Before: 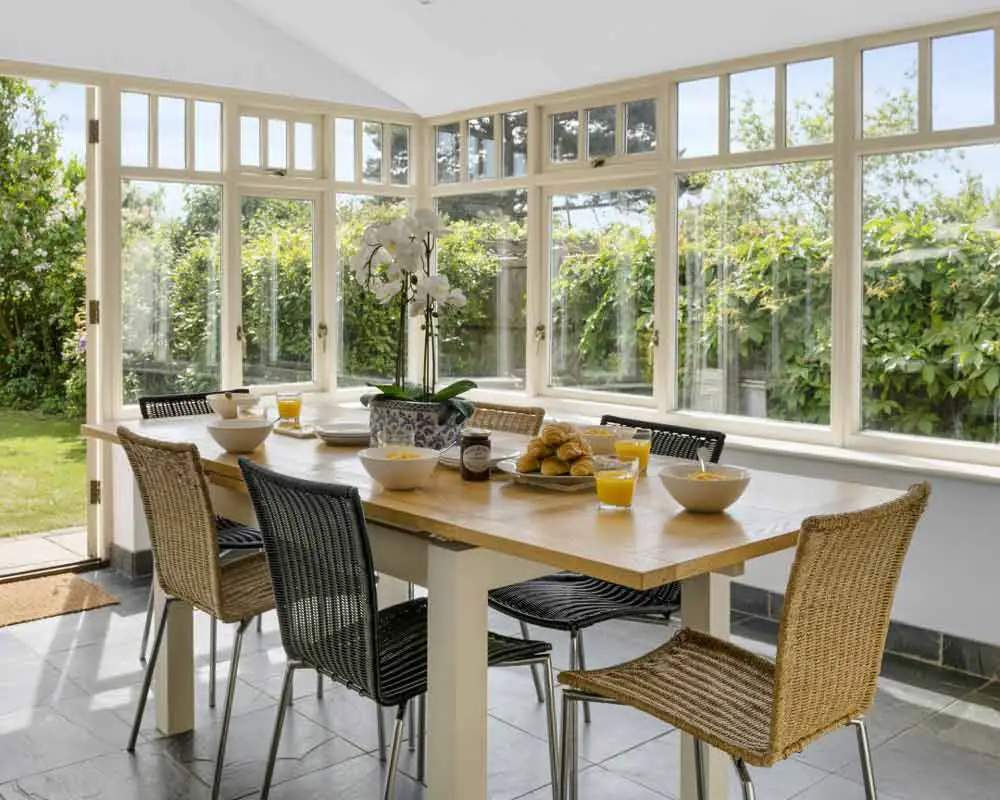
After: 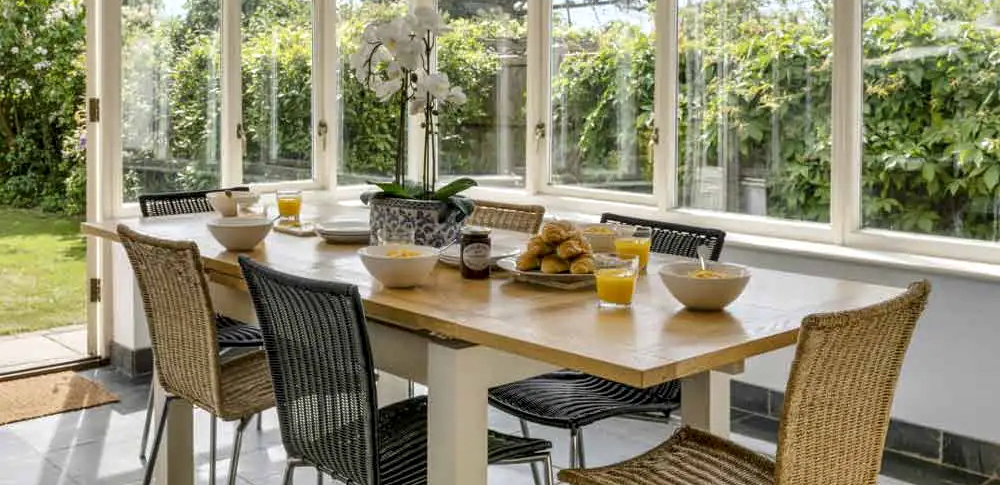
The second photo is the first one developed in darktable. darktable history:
tone equalizer: -7 EV 0.18 EV, -6 EV 0.12 EV, -5 EV 0.08 EV, -4 EV 0.04 EV, -2 EV -0.02 EV, -1 EV -0.04 EV, +0 EV -0.06 EV, luminance estimator HSV value / RGB max
crop and rotate: top 25.357%, bottom 13.942%
local contrast: detail 130%
